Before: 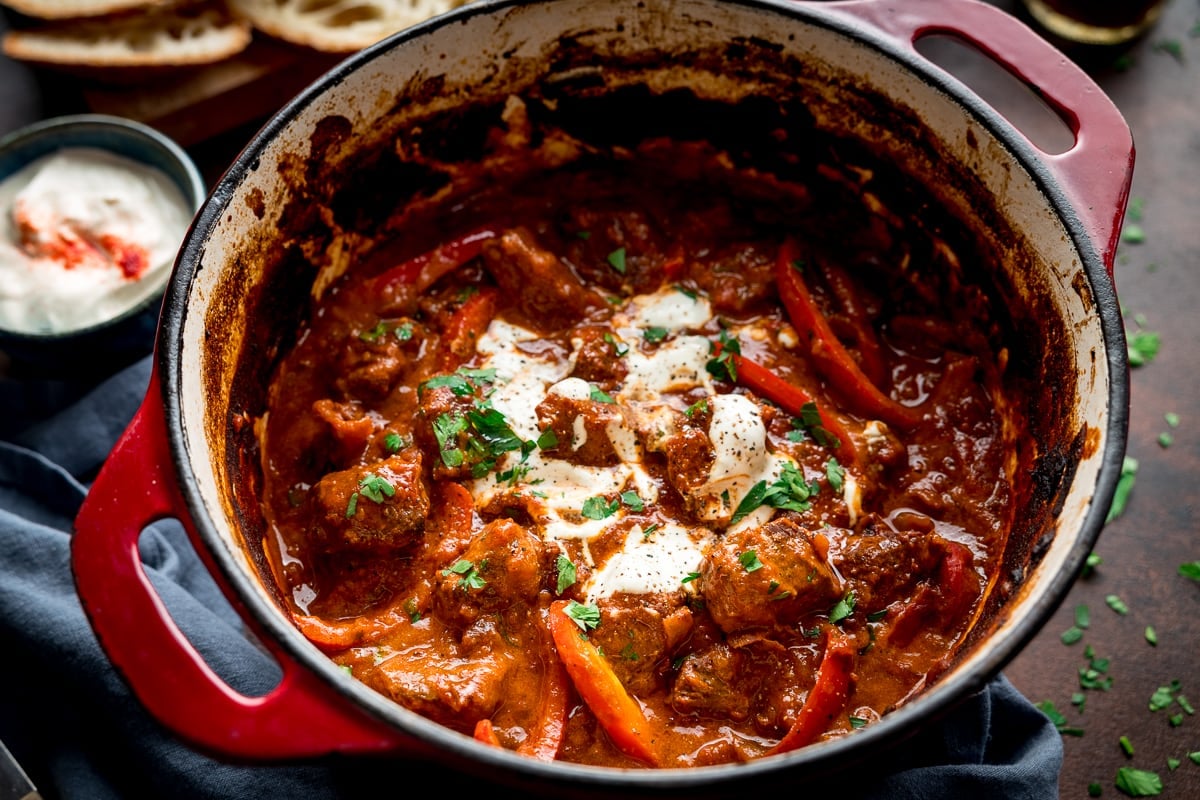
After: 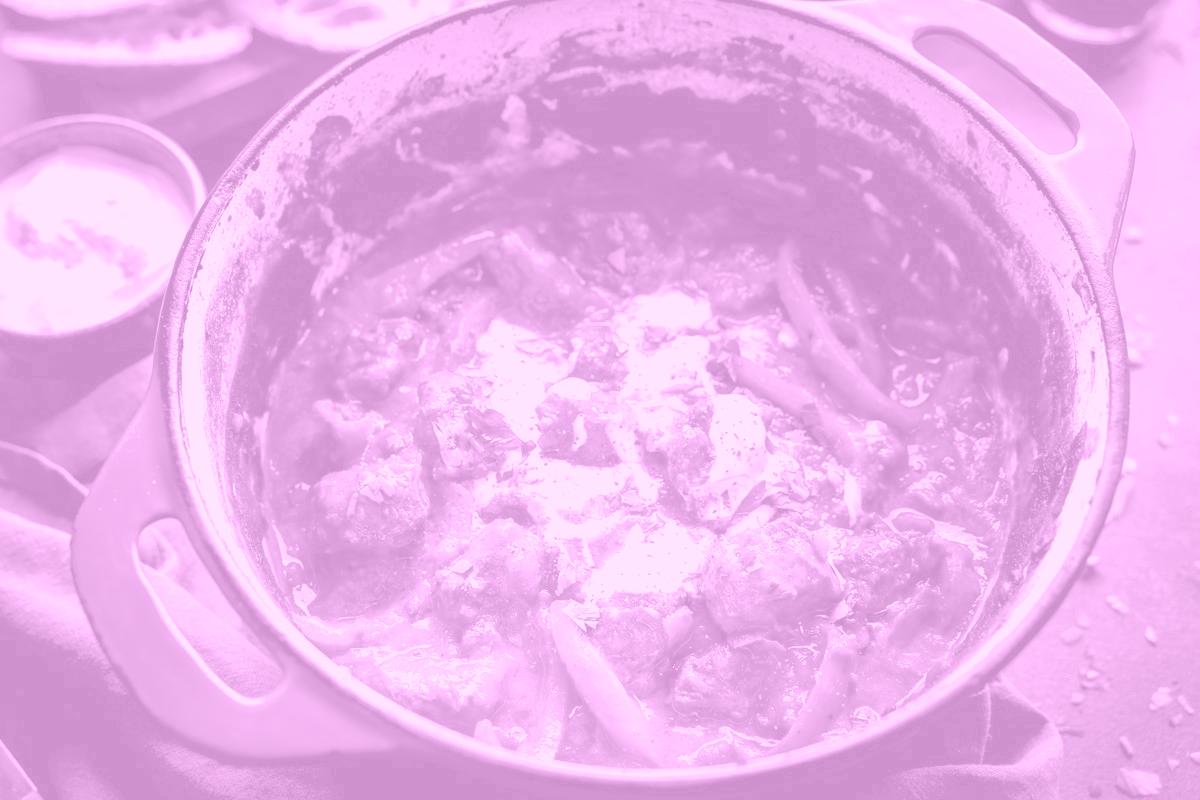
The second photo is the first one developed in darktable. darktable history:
tone curve: curves: ch0 [(0, 0) (0.003, 0.032) (0.011, 0.036) (0.025, 0.049) (0.044, 0.075) (0.069, 0.112) (0.1, 0.151) (0.136, 0.197) (0.177, 0.241) (0.224, 0.295) (0.277, 0.355) (0.335, 0.429) (0.399, 0.512) (0.468, 0.607) (0.543, 0.702) (0.623, 0.796) (0.709, 0.903) (0.801, 0.987) (0.898, 0.997) (1, 1)], preserve colors none
shadows and highlights: on, module defaults
colorize: hue 331.2°, saturation 69%, source mix 30.28%, lightness 69.02%, version 1
